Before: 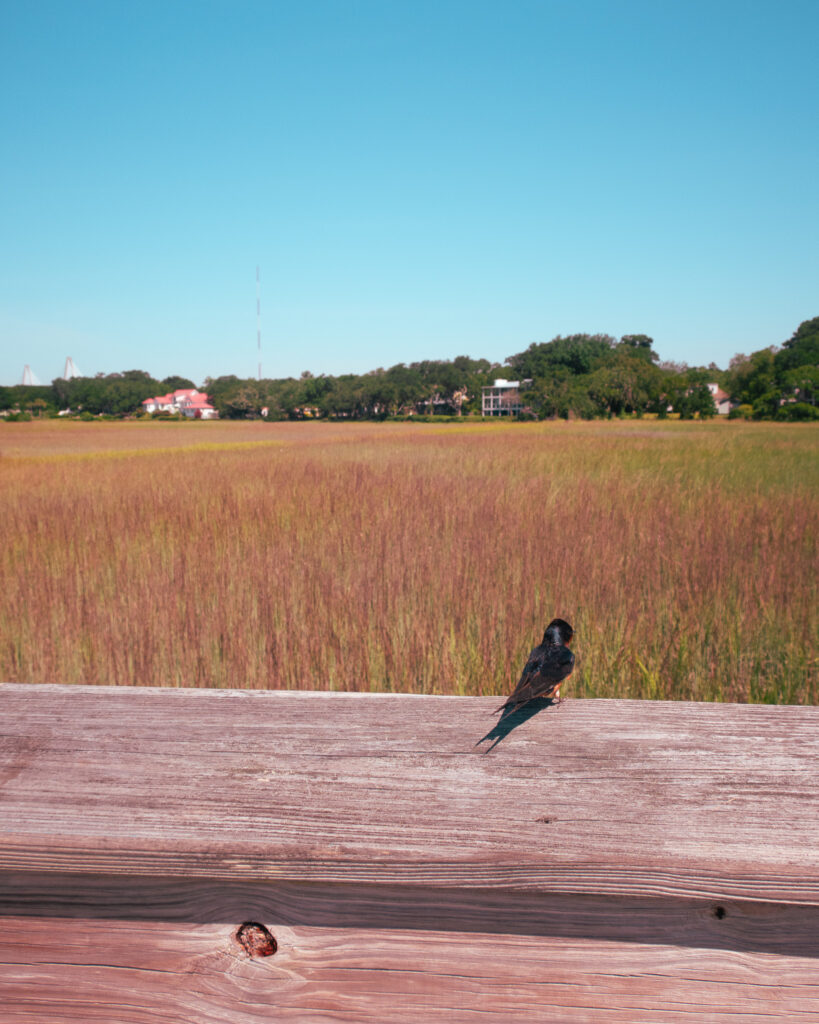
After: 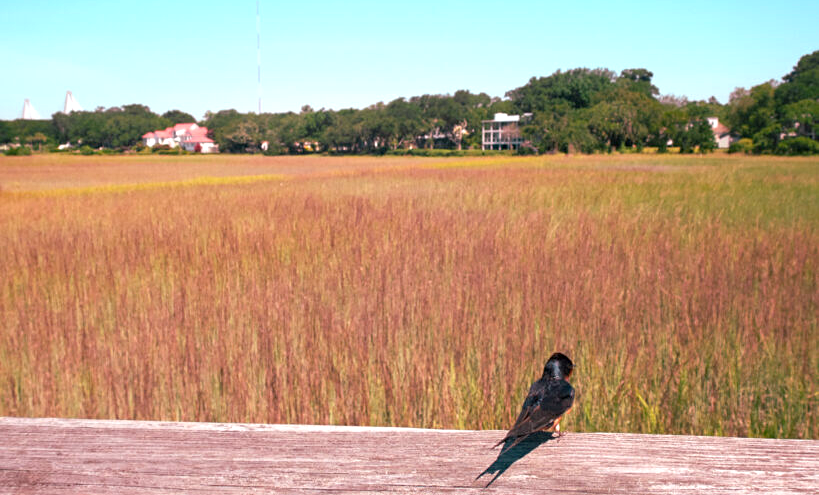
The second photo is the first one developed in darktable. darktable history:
crop and rotate: top 26.056%, bottom 25.543%
haze removal: compatibility mode true, adaptive false
sharpen: amount 0.2
exposure: exposure 0.566 EV, compensate highlight preservation false
